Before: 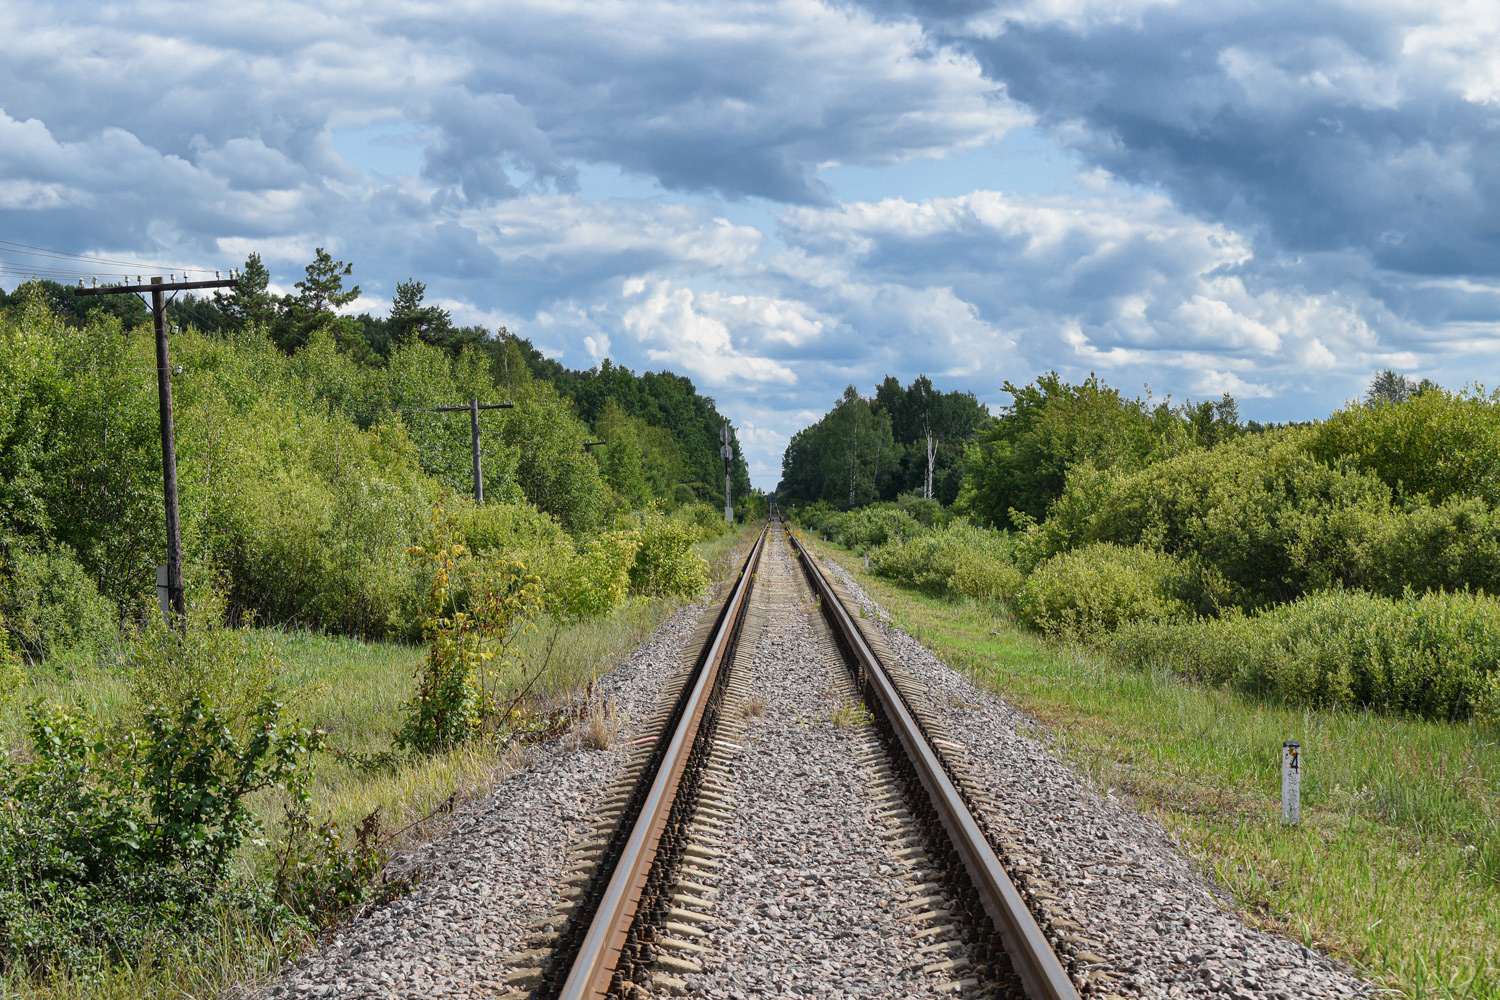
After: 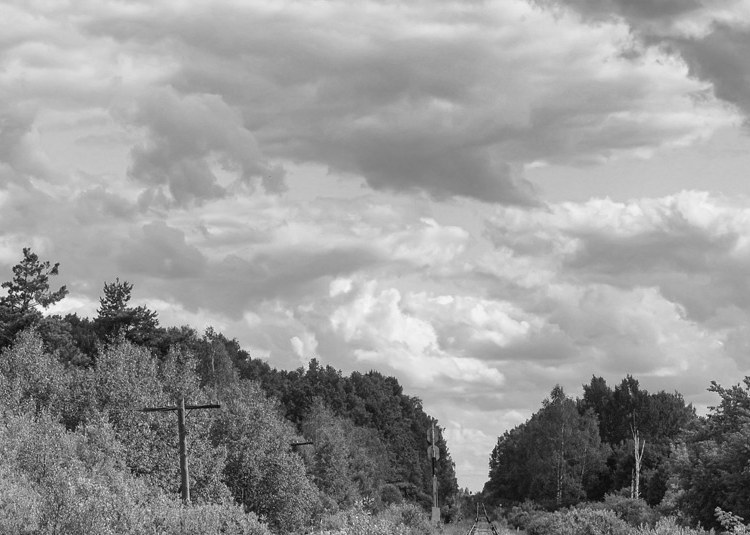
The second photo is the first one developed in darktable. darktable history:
monochrome: a -4.13, b 5.16, size 1
crop: left 19.556%, right 30.401%, bottom 46.458%
